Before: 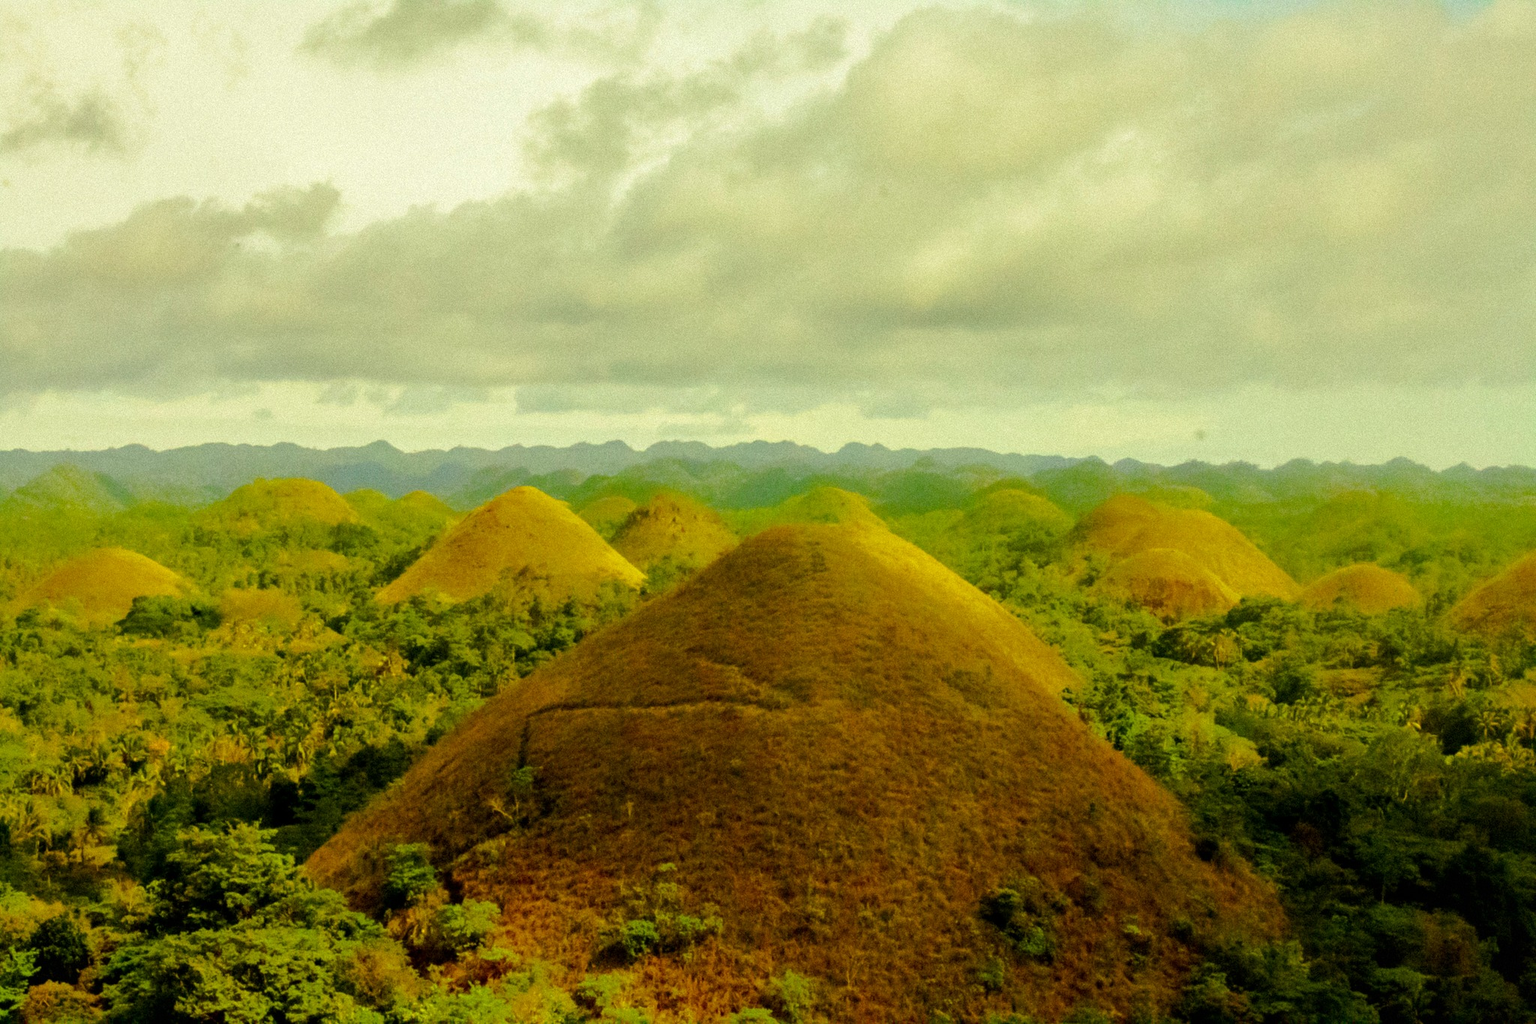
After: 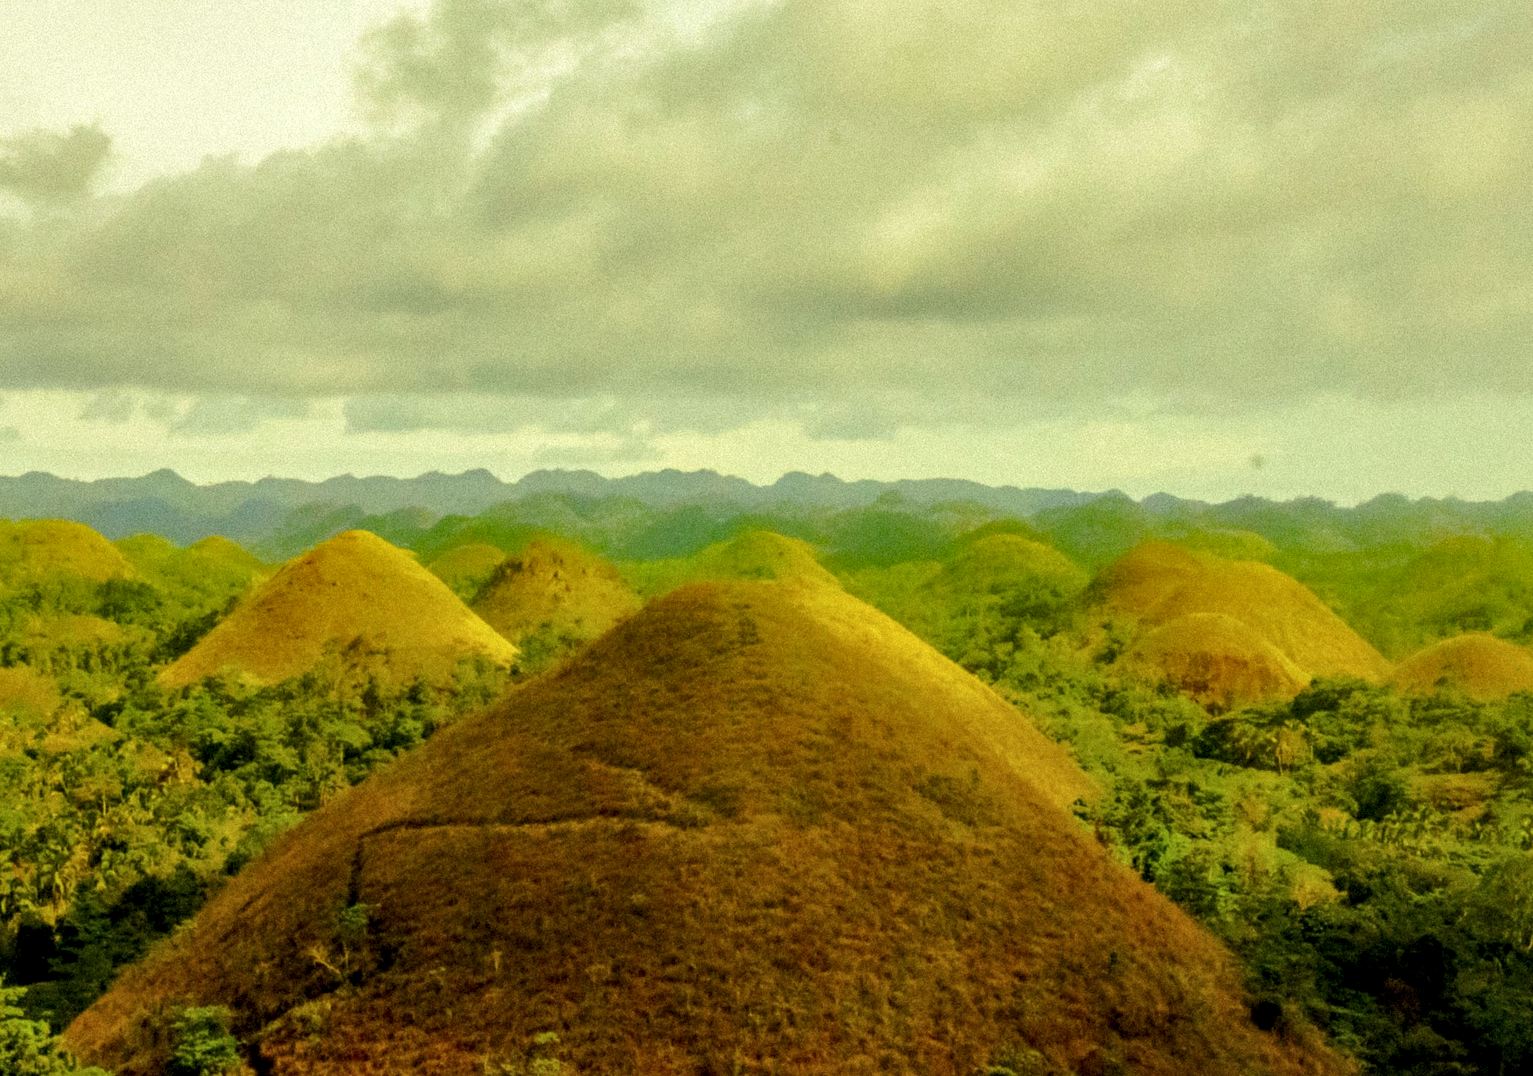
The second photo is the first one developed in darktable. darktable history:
local contrast: on, module defaults
crop: left 16.768%, top 8.653%, right 8.362%, bottom 12.485%
